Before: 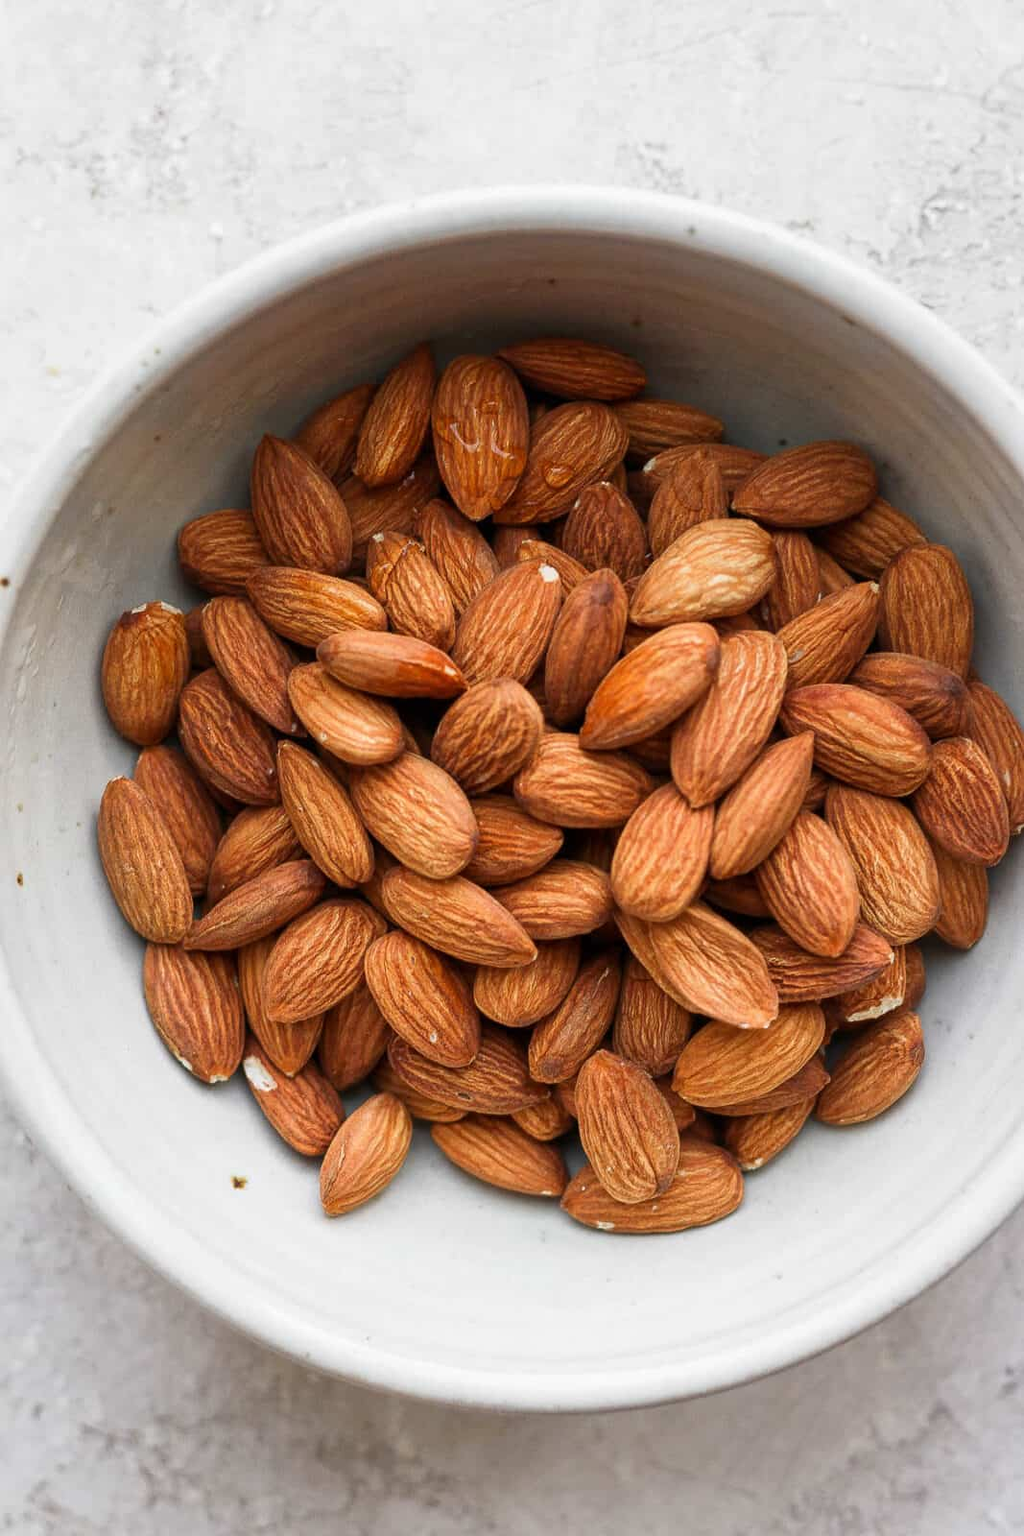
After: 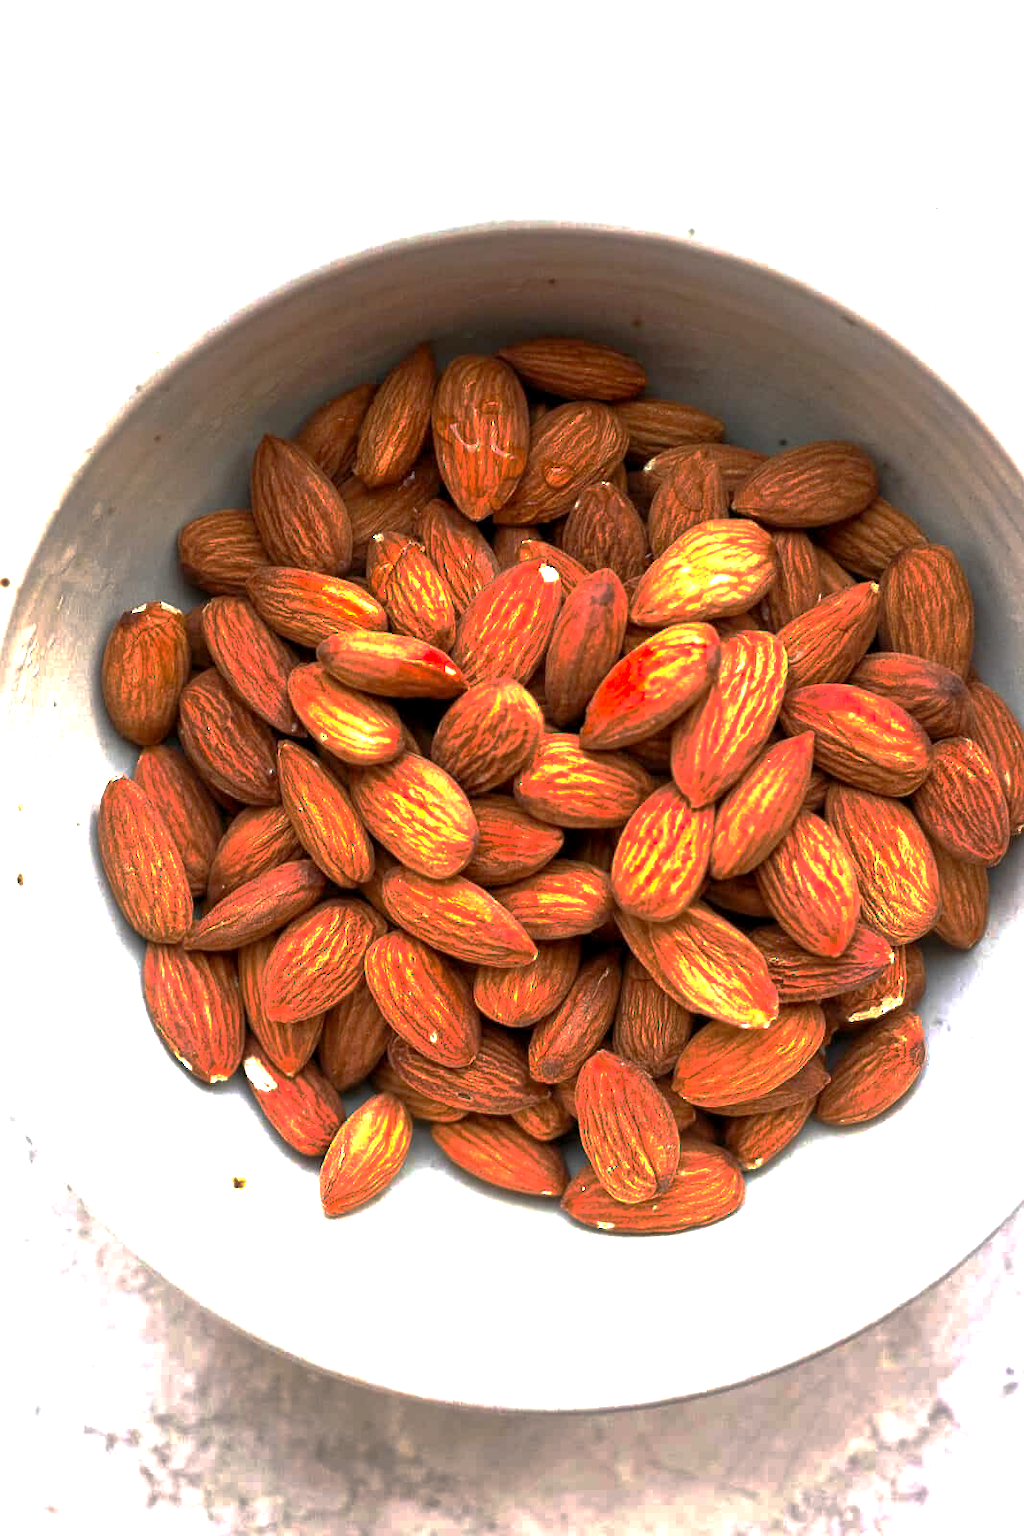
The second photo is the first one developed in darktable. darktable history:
exposure: black level correction 0.001, exposure 1.308 EV, compensate exposure bias true, compensate highlight preservation false
base curve: curves: ch0 [(0, 0) (0.826, 0.587) (1, 1)], preserve colors none
